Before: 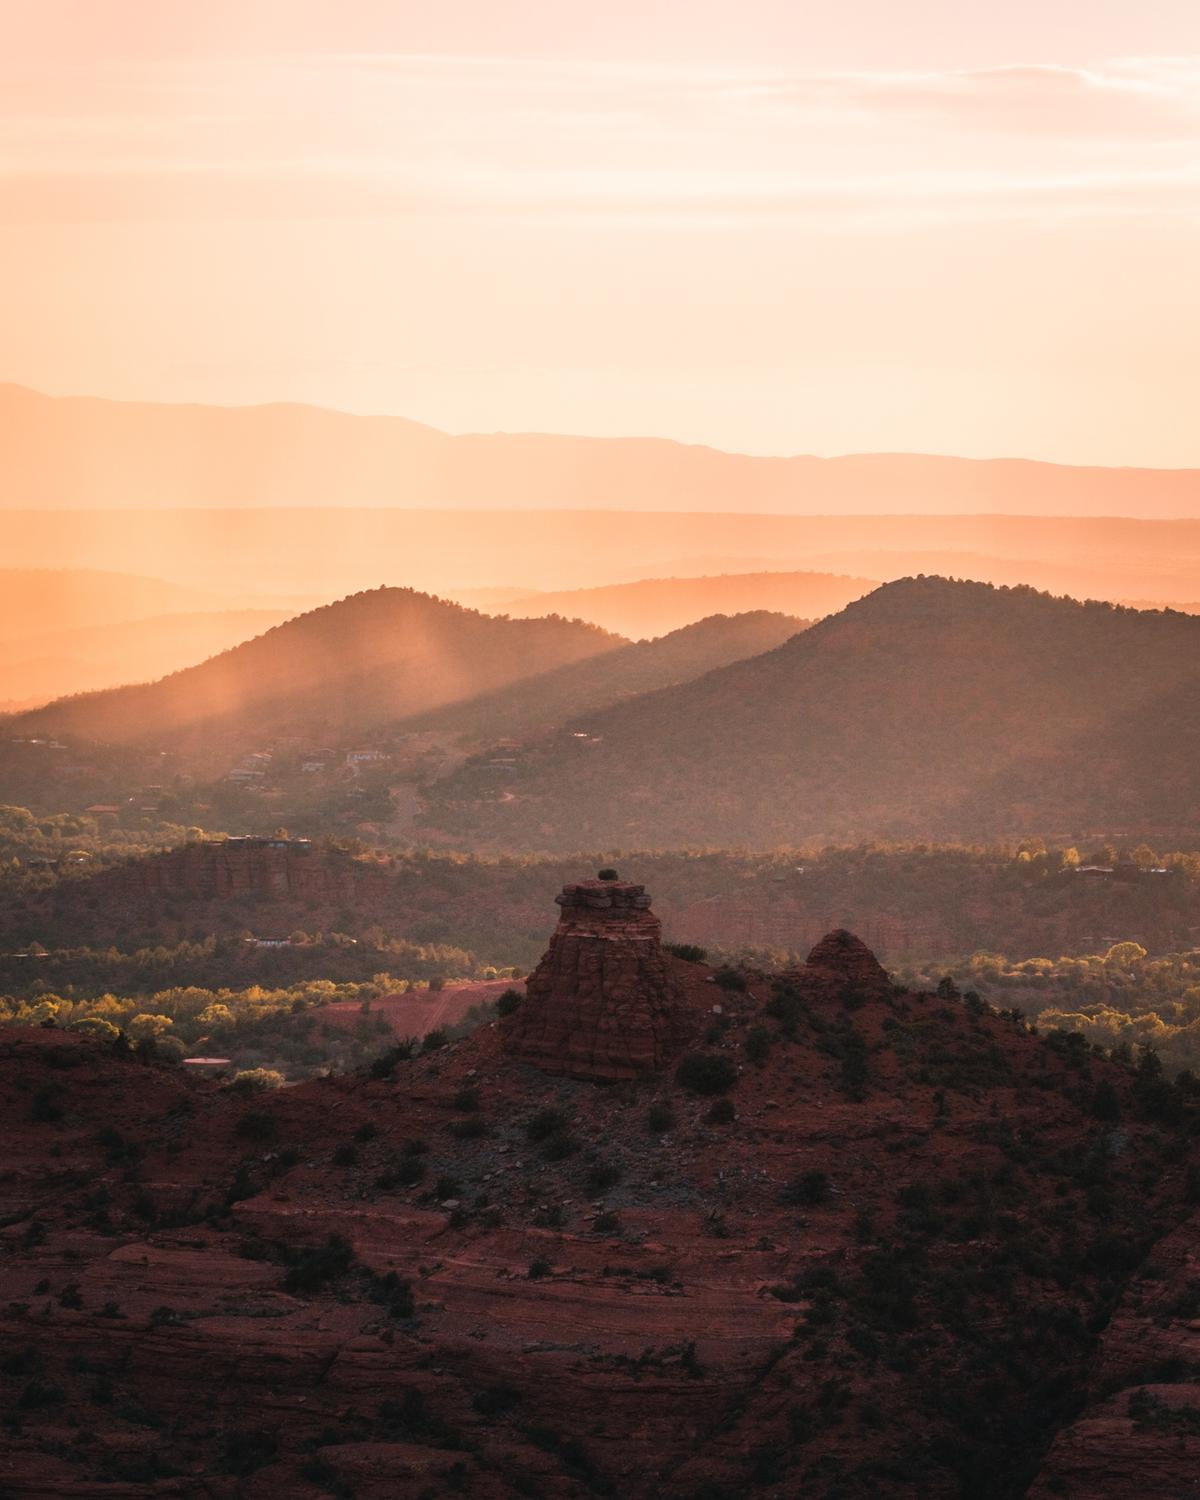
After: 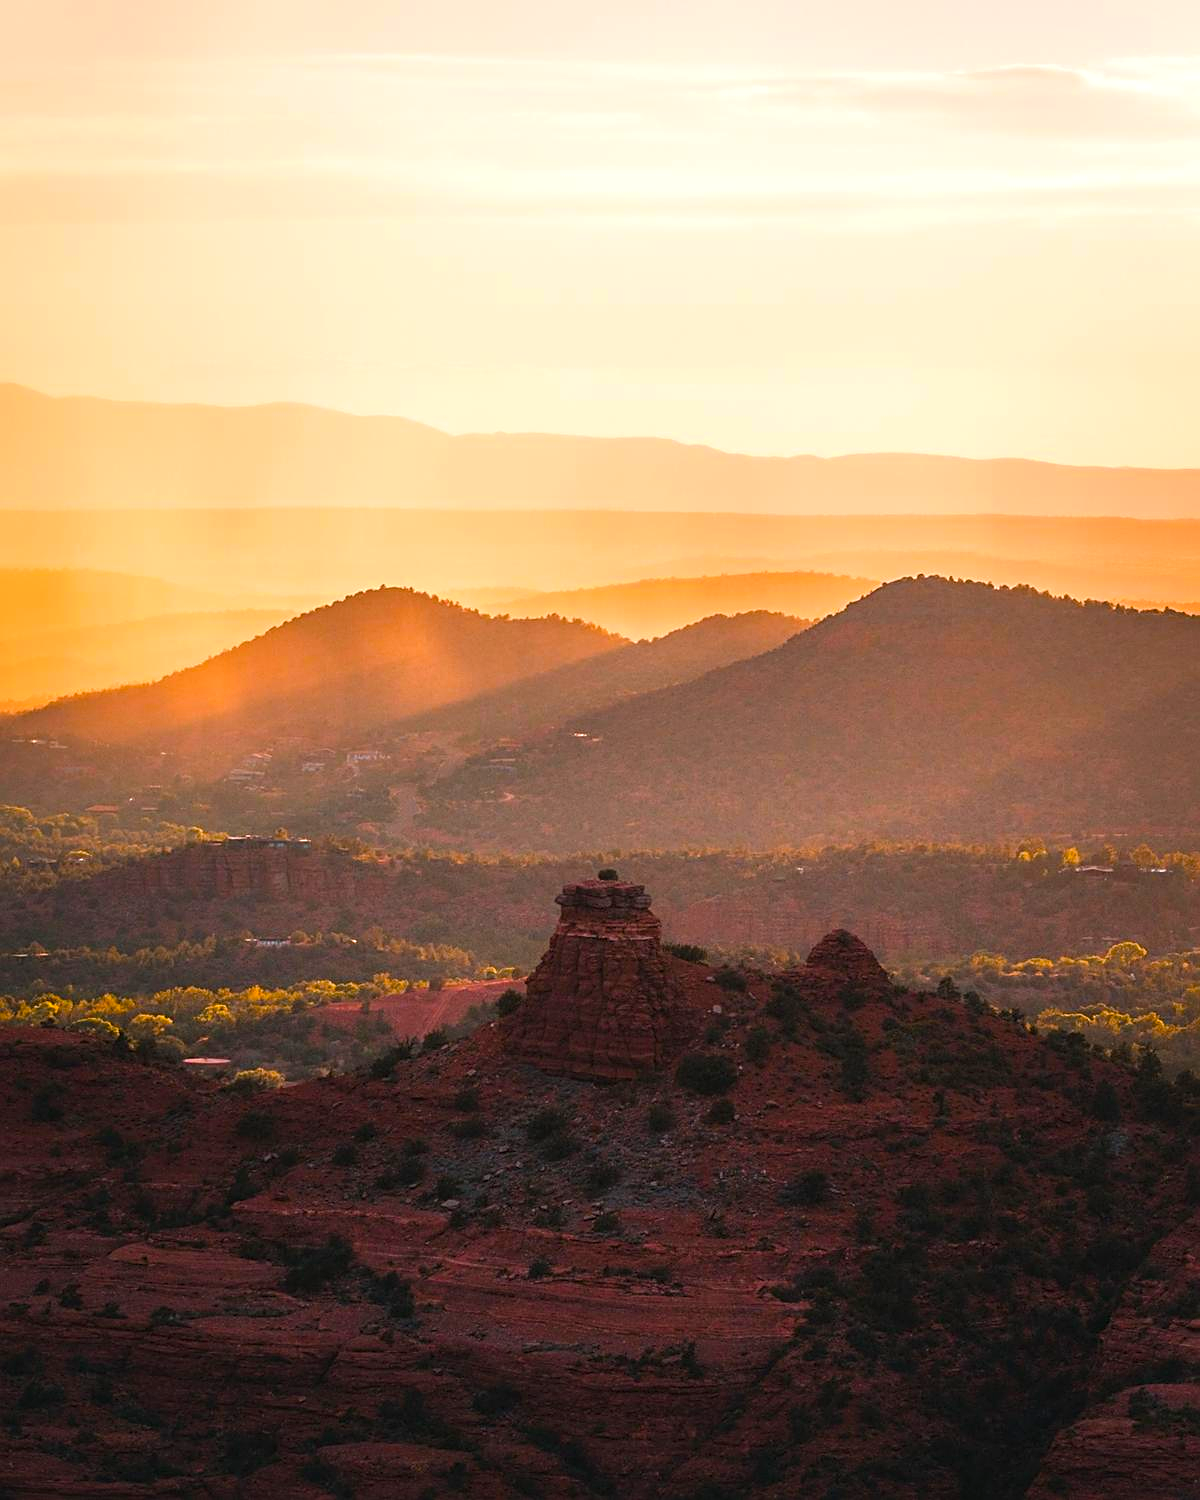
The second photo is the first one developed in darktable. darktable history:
exposure: exposure 0.2 EV, compensate highlight preservation false
color balance rgb: linear chroma grading › global chroma 15%, perceptual saturation grading › global saturation 30%
sharpen: on, module defaults
